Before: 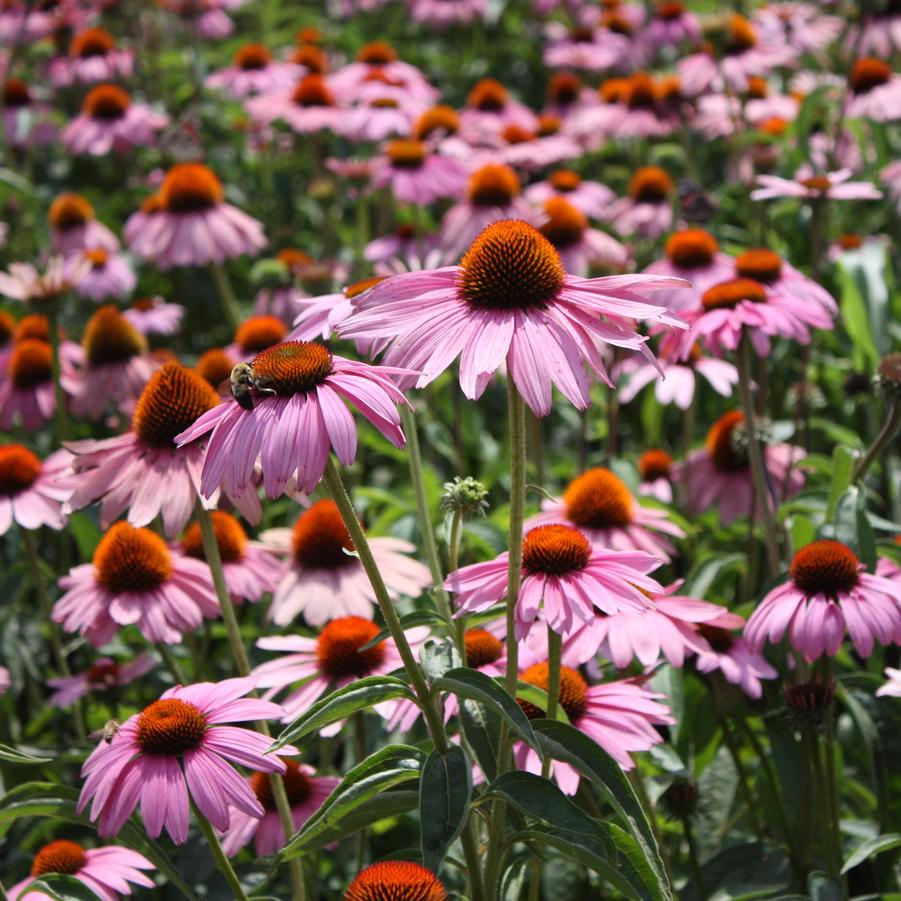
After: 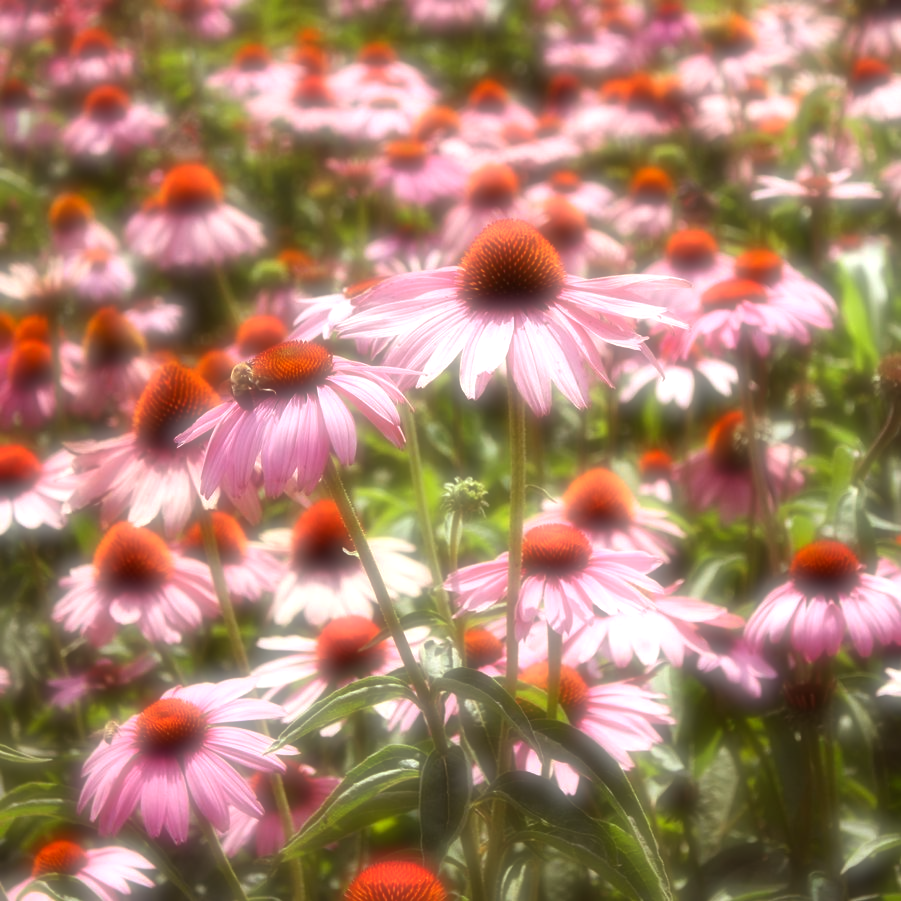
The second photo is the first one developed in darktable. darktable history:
exposure: exposure 0.781 EV, compensate highlight preservation false
soften: on, module defaults
rgb levels: mode RGB, independent channels, levels [[0, 0.5, 1], [0, 0.521, 1], [0, 0.536, 1]]
white balance: red 1.029, blue 0.92
